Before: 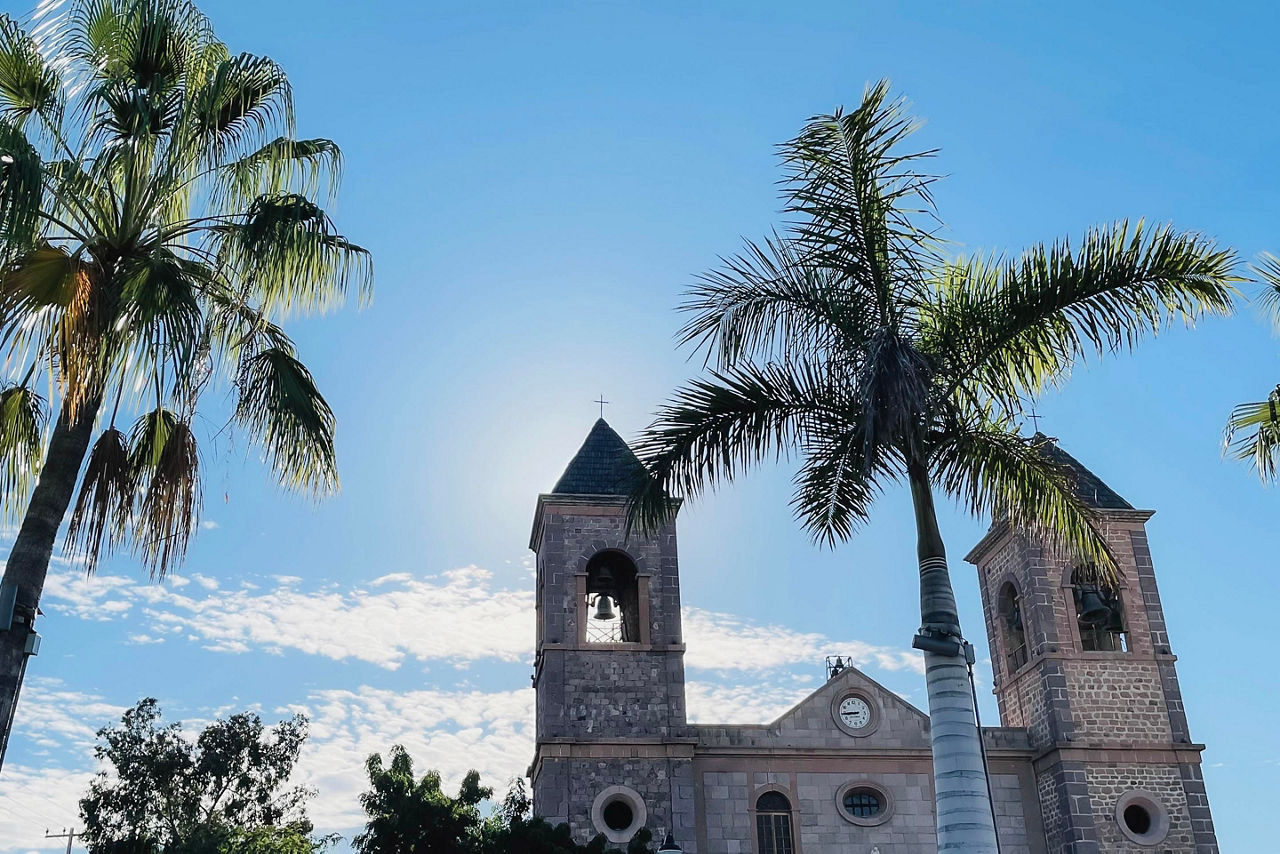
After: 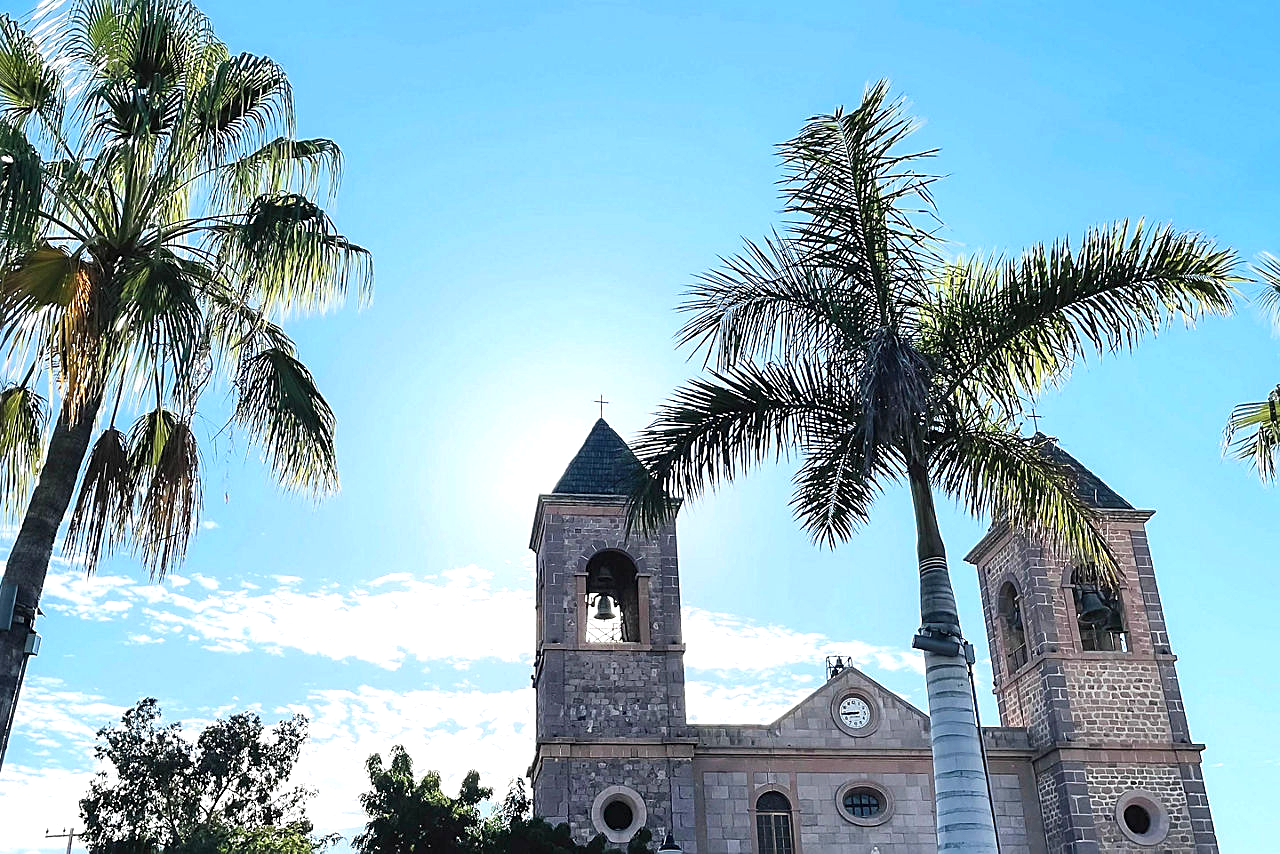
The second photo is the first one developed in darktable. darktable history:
sharpen: on, module defaults
exposure: black level correction 0, exposure 0.695 EV, compensate exposure bias true, compensate highlight preservation false
